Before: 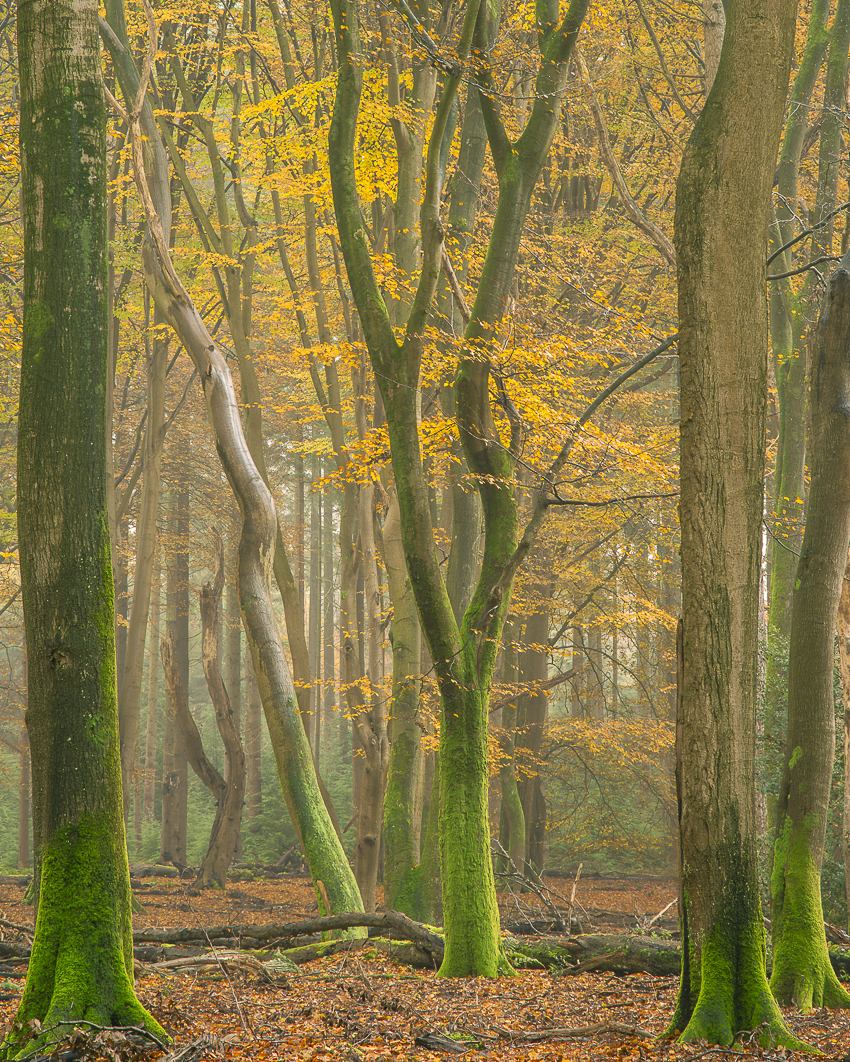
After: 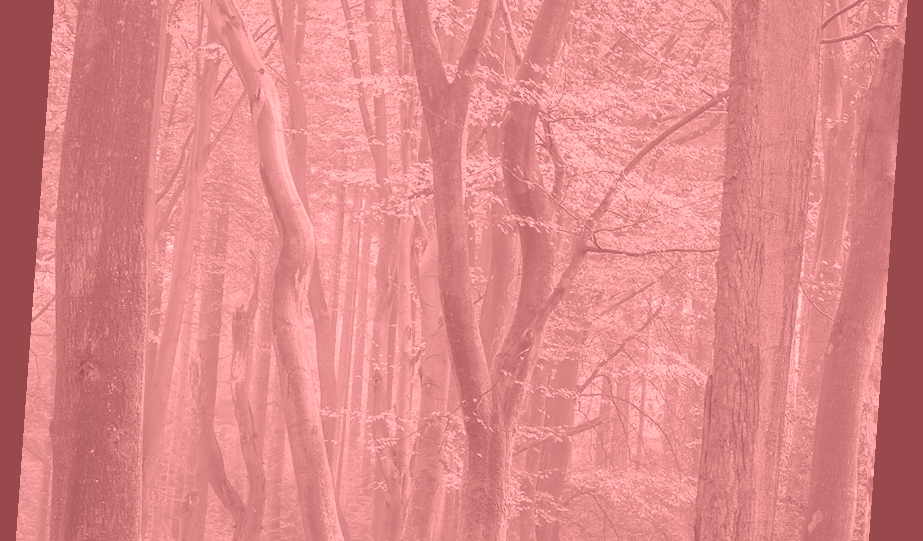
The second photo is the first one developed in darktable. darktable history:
crop and rotate: top 26.056%, bottom 25.543%
rotate and perspective: rotation 4.1°, automatic cropping off
colorize: saturation 51%, source mix 50.67%, lightness 50.67%
